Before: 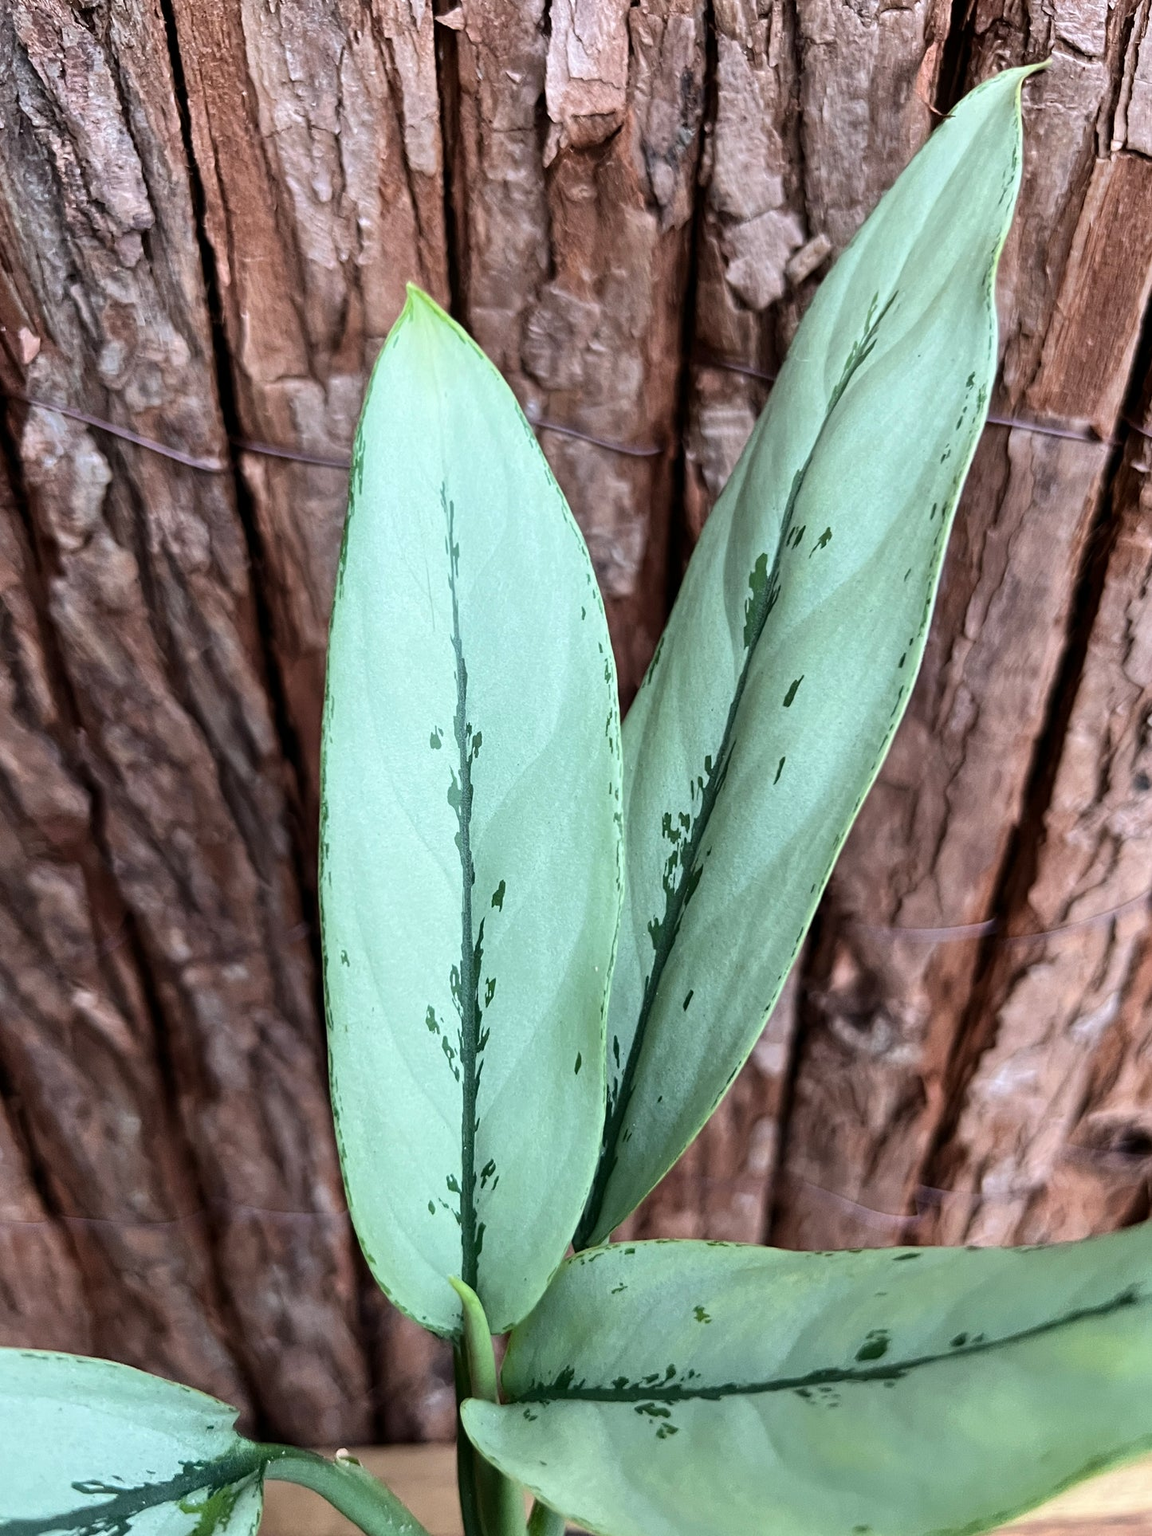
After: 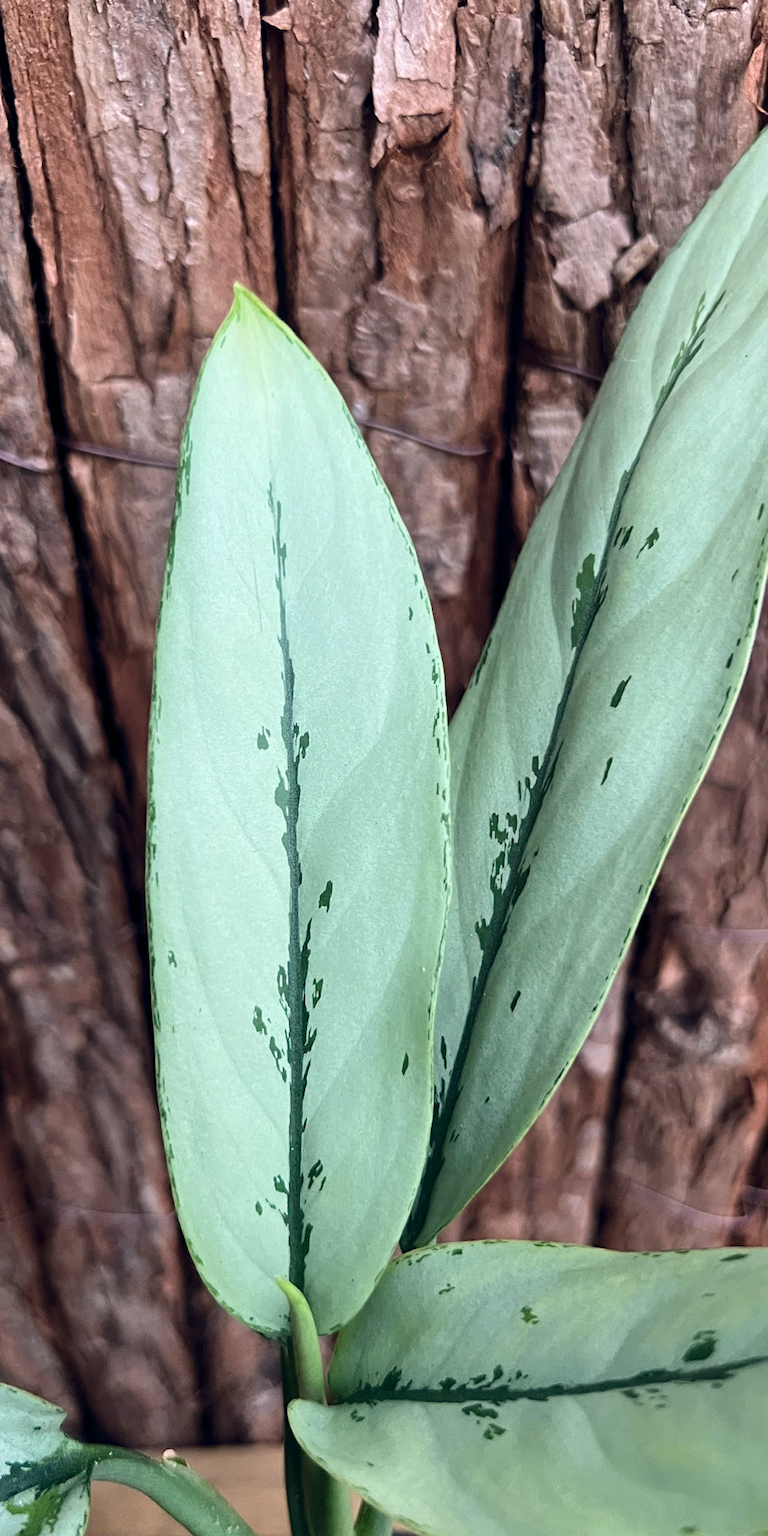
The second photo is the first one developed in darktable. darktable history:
color balance rgb: shadows lift › hue 87.51°, highlights gain › chroma 1.62%, highlights gain › hue 55.1°, global offset › chroma 0.06%, global offset › hue 253.66°, linear chroma grading › global chroma 0.5%
crop and rotate: left 15.055%, right 18.278%
